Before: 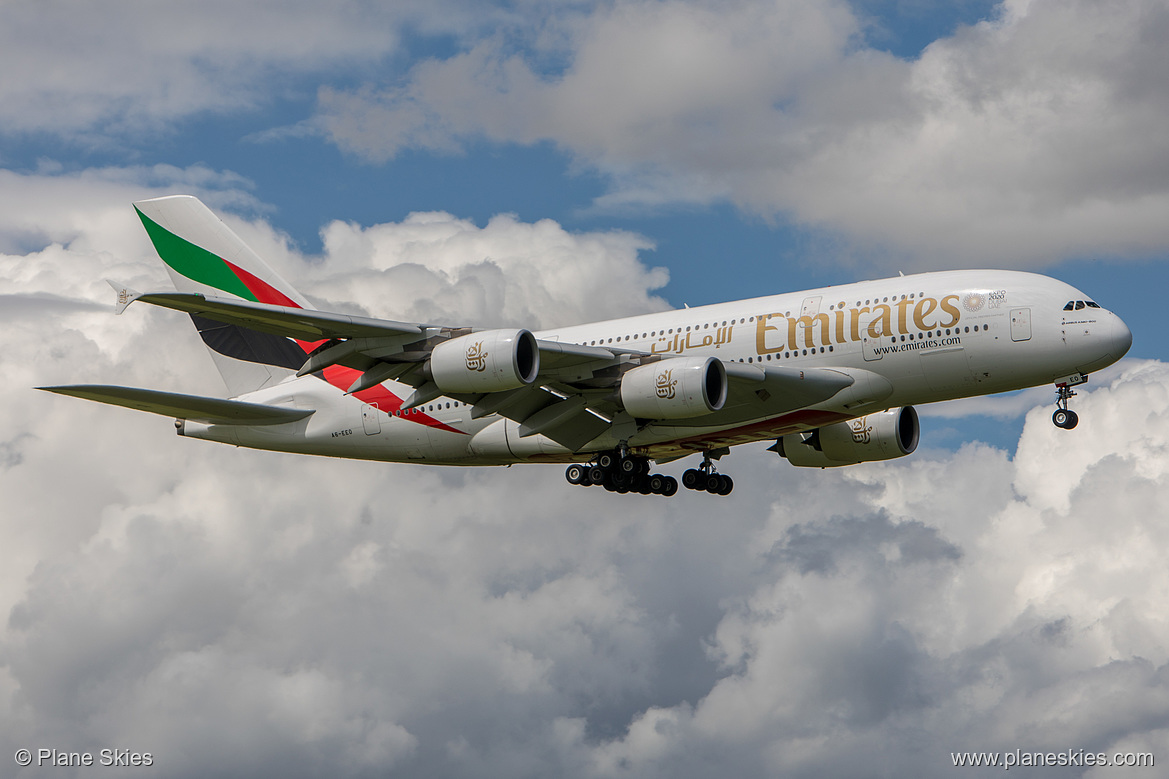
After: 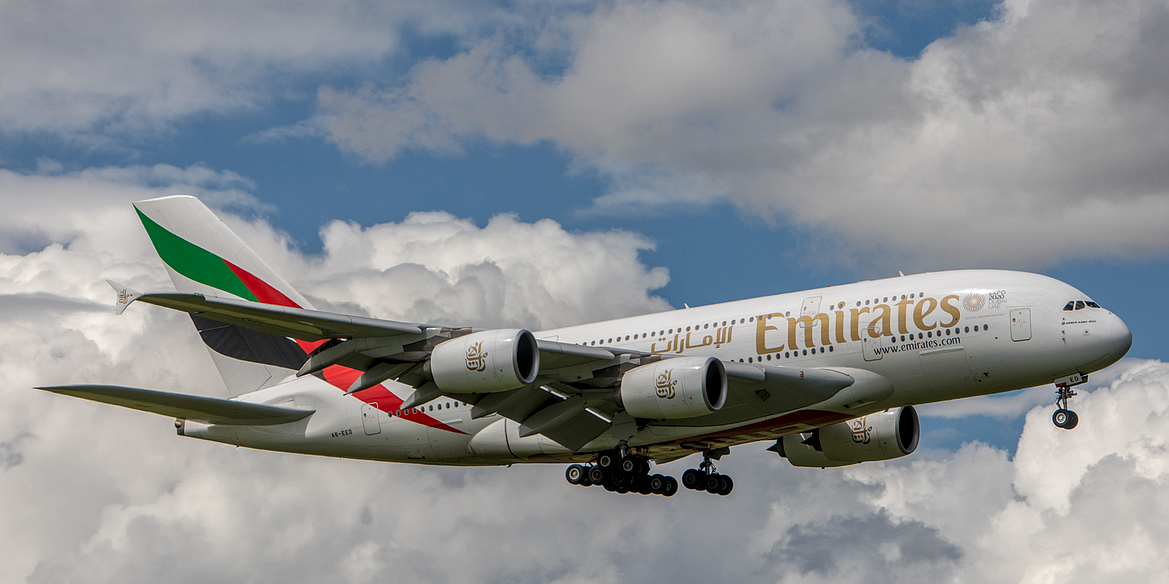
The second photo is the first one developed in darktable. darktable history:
shadows and highlights: shadows 20.56, highlights -20.09, soften with gaussian
local contrast: on, module defaults
crop: bottom 24.994%
